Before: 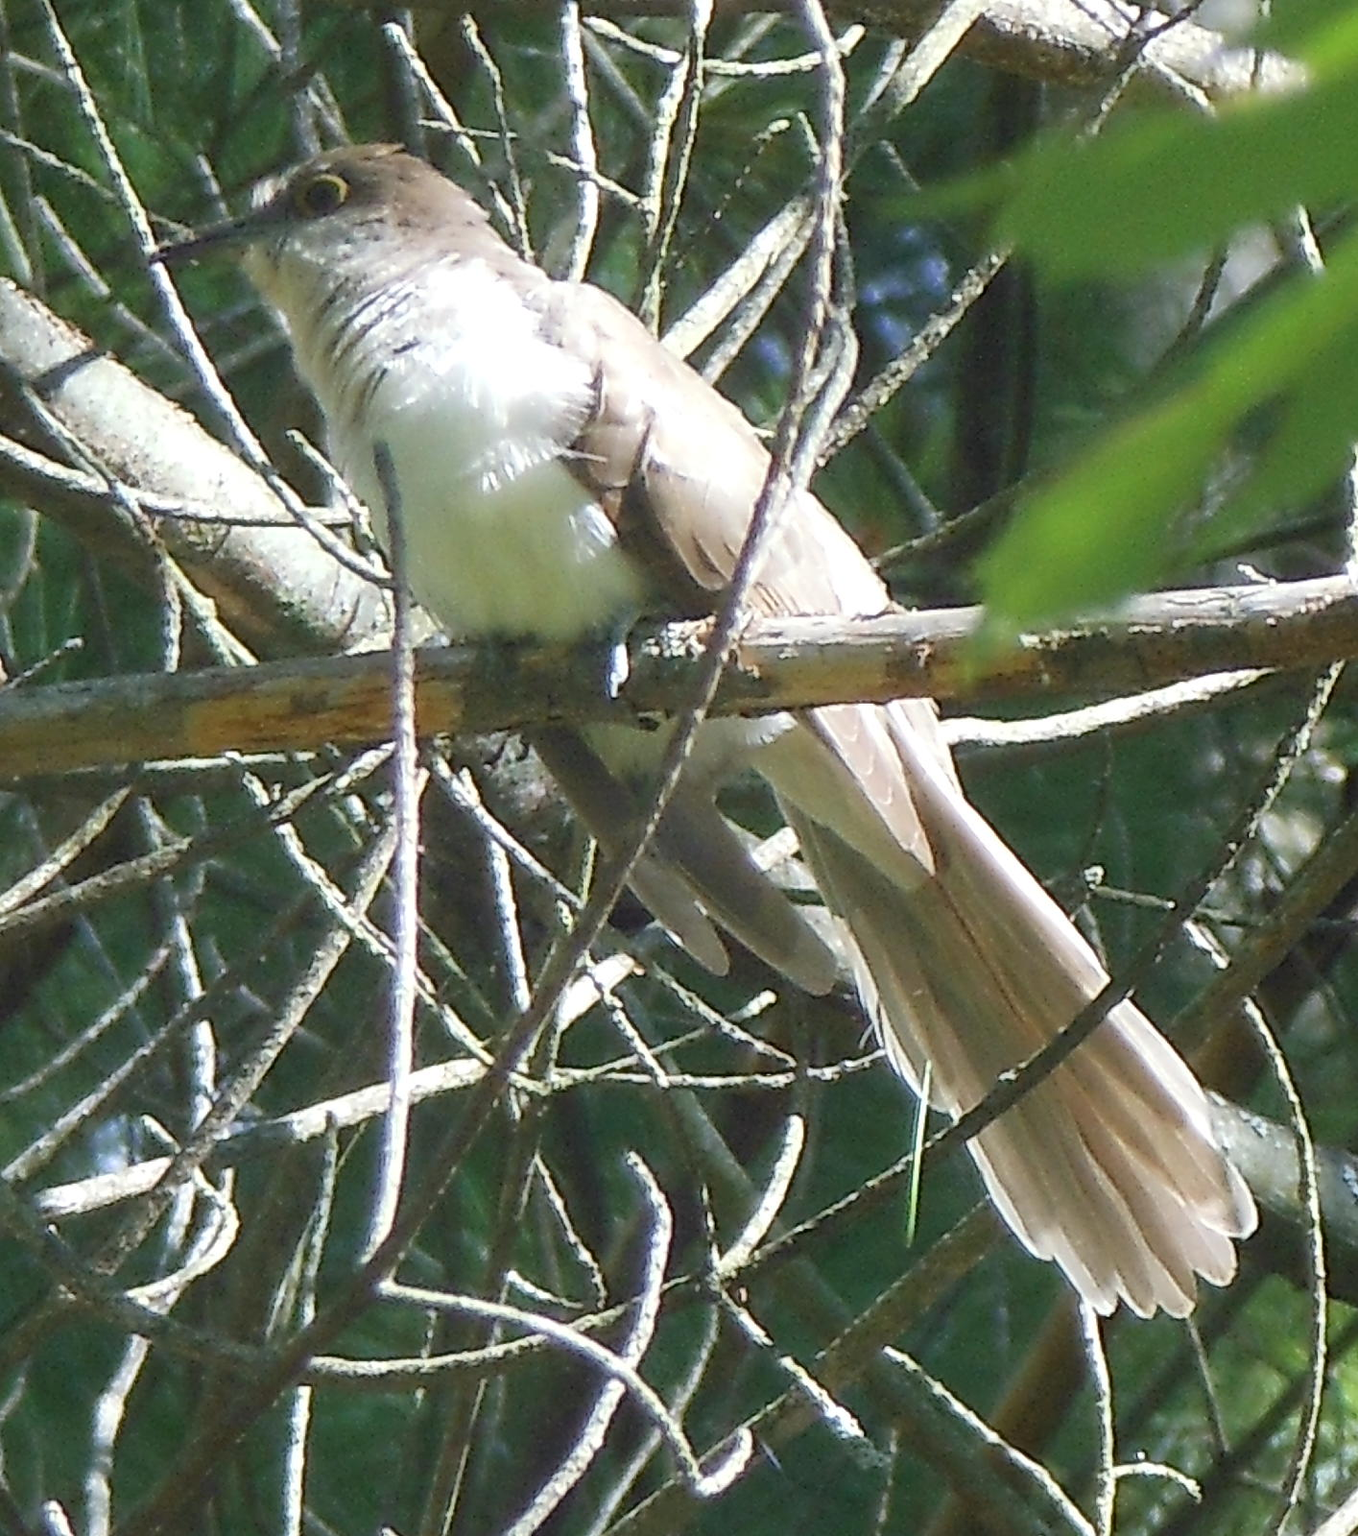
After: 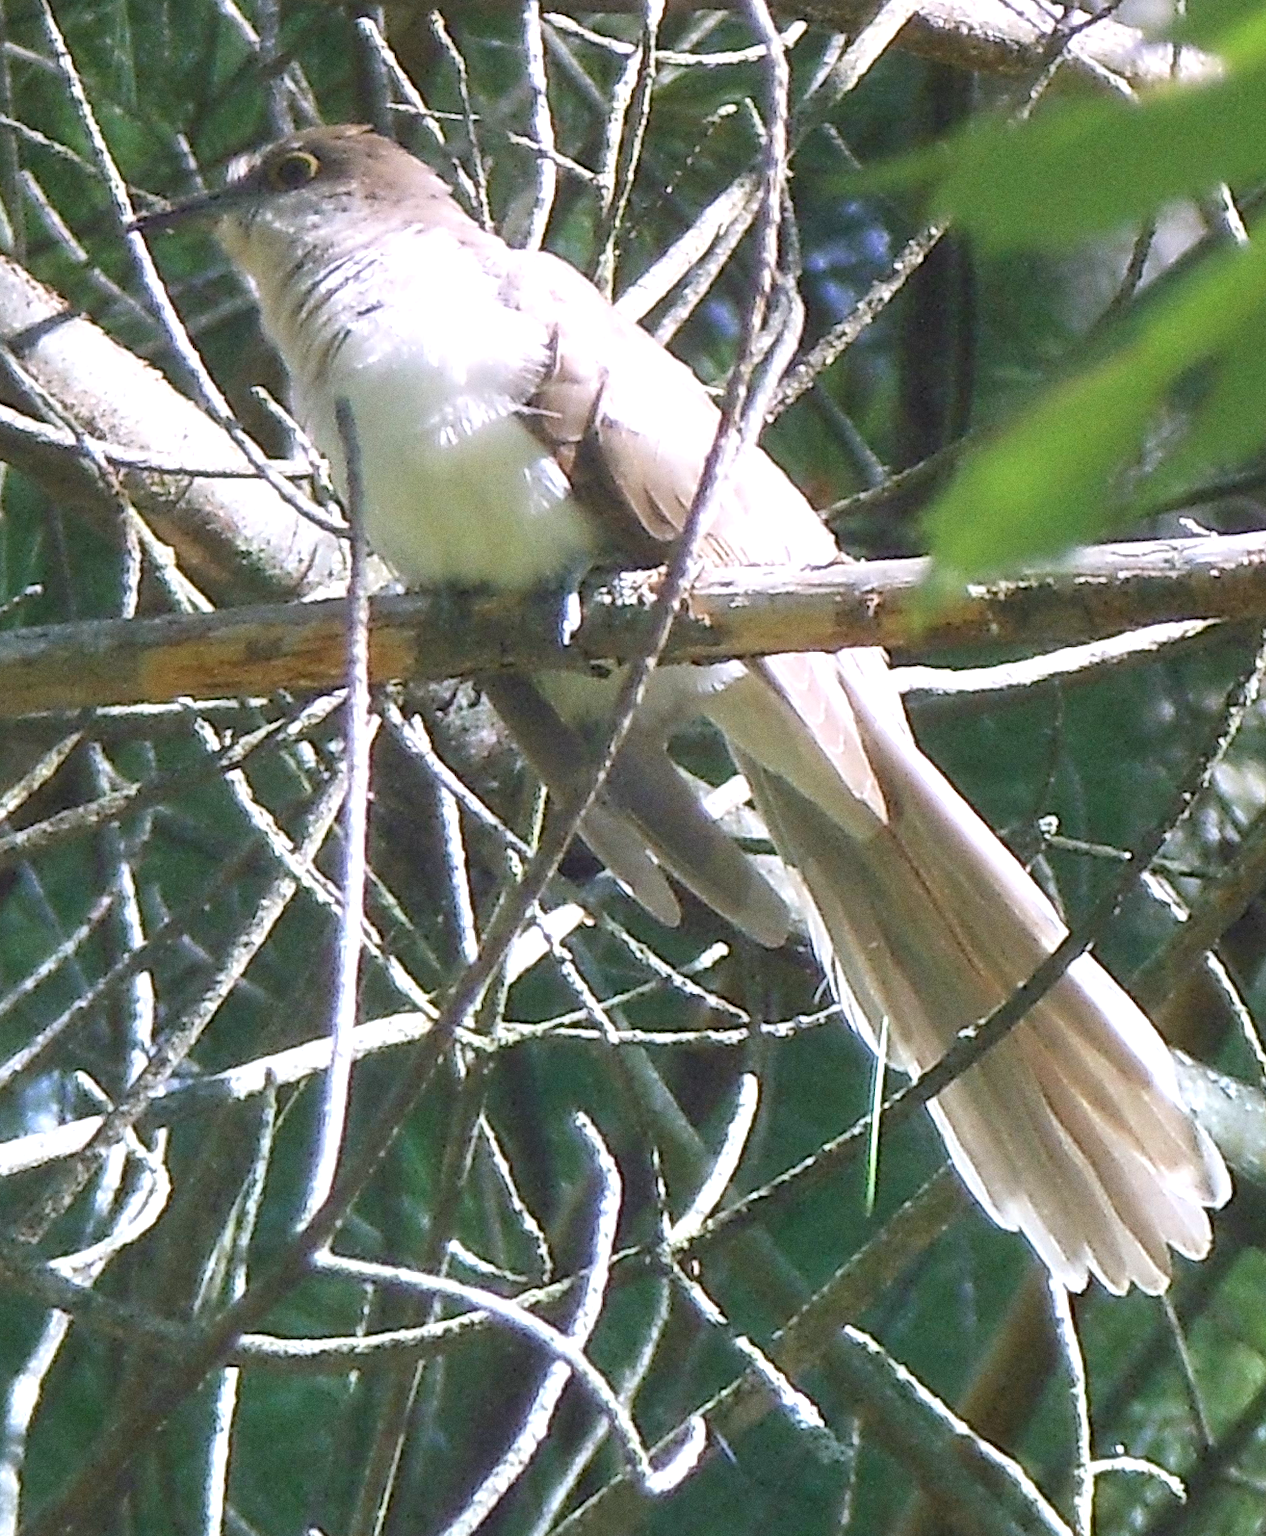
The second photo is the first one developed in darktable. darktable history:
color calibration: illuminant as shot in camera, x 0.358, y 0.373, temperature 4628.91 K
graduated density: density 0.38 EV, hardness 21%, rotation -6.11°, saturation 32%
exposure: black level correction 0.001, exposure 0.5 EV, compensate exposure bias true, compensate highlight preservation false
grain: coarseness 0.09 ISO
rotate and perspective: rotation 0.215°, lens shift (vertical) -0.139, crop left 0.069, crop right 0.939, crop top 0.002, crop bottom 0.996
